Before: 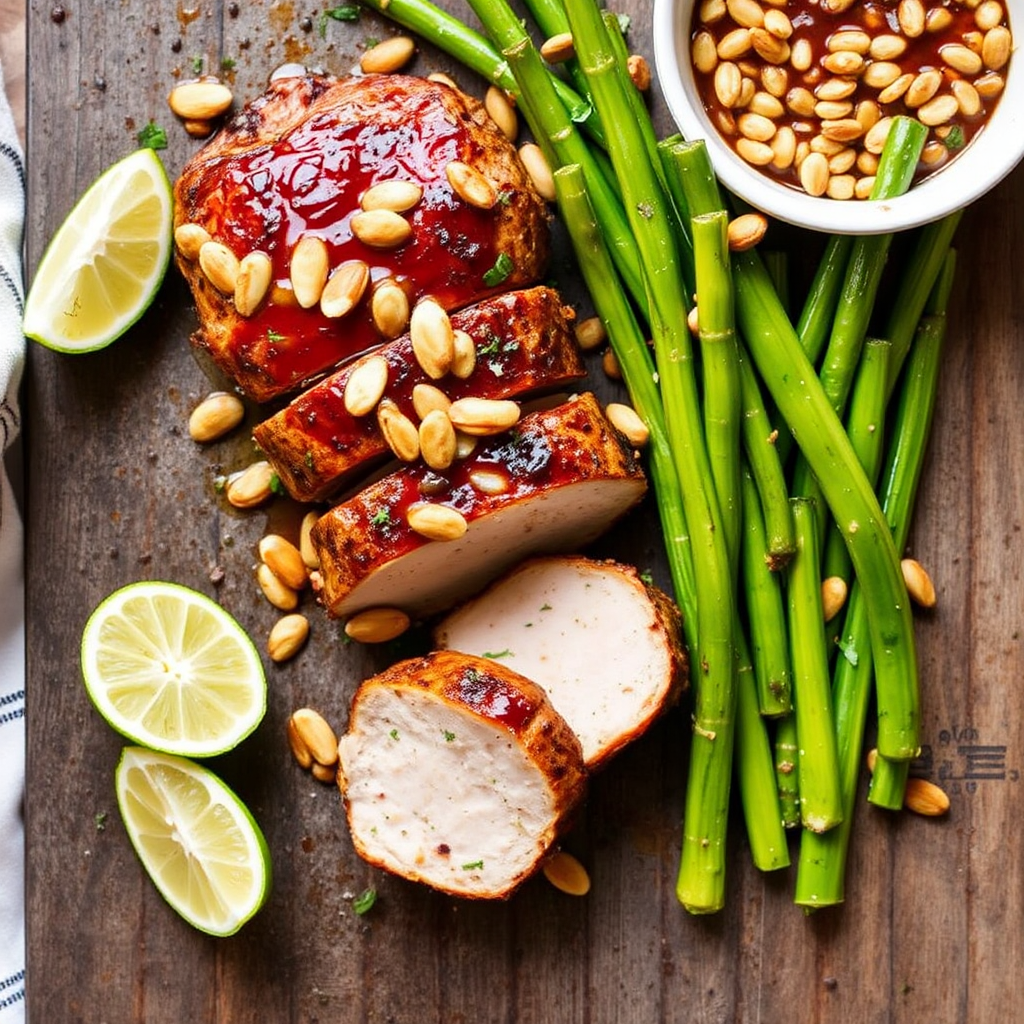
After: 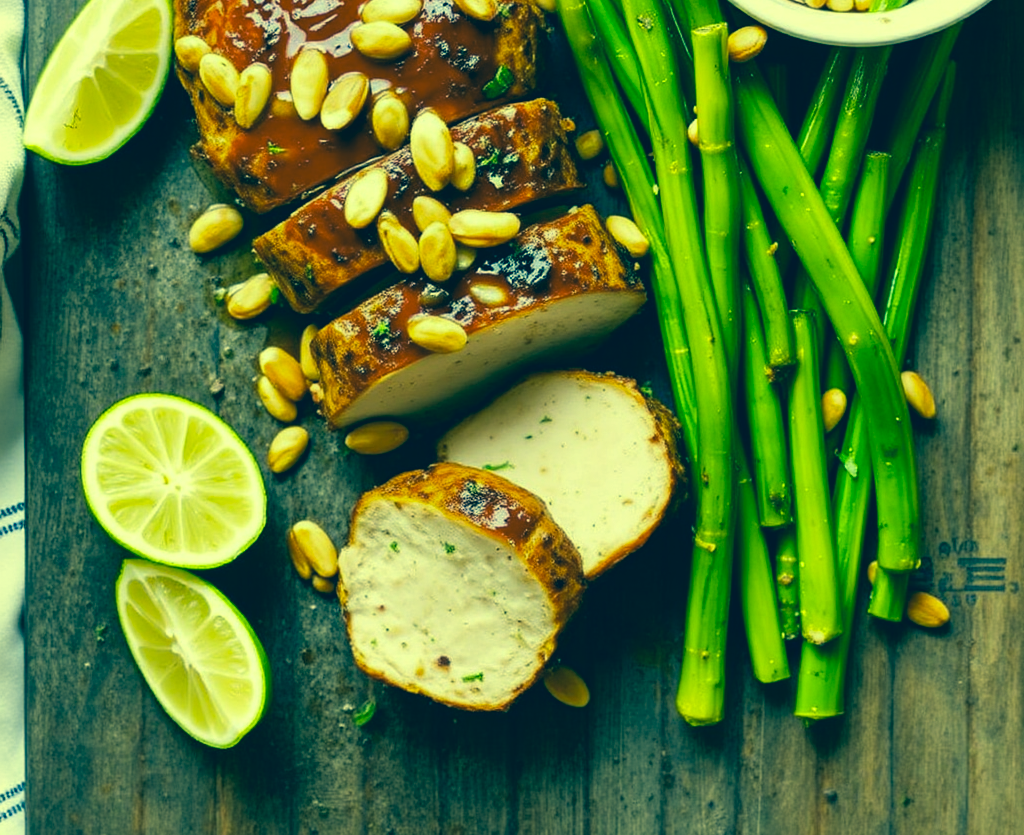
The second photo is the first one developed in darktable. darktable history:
color correction: highlights a* -15.2, highlights b* 39.82, shadows a* -39.88, shadows b* -26.58
crop and rotate: top 18.414%
